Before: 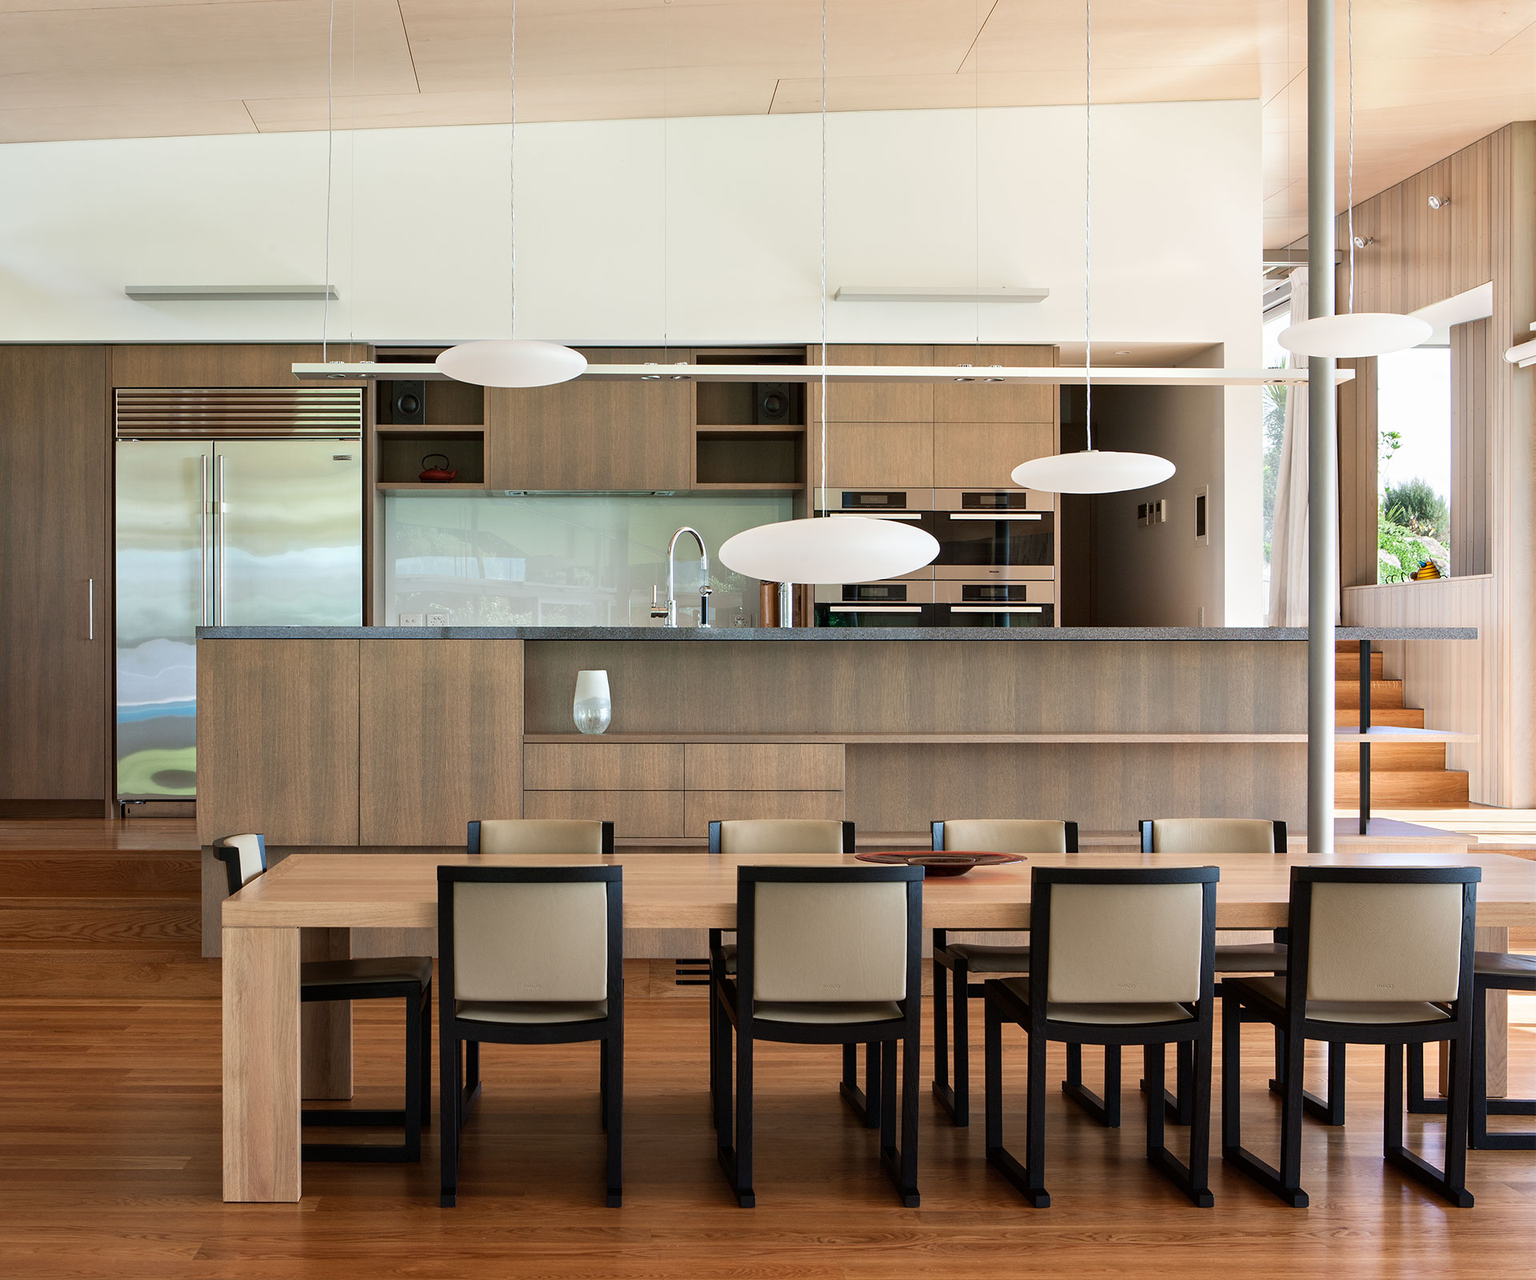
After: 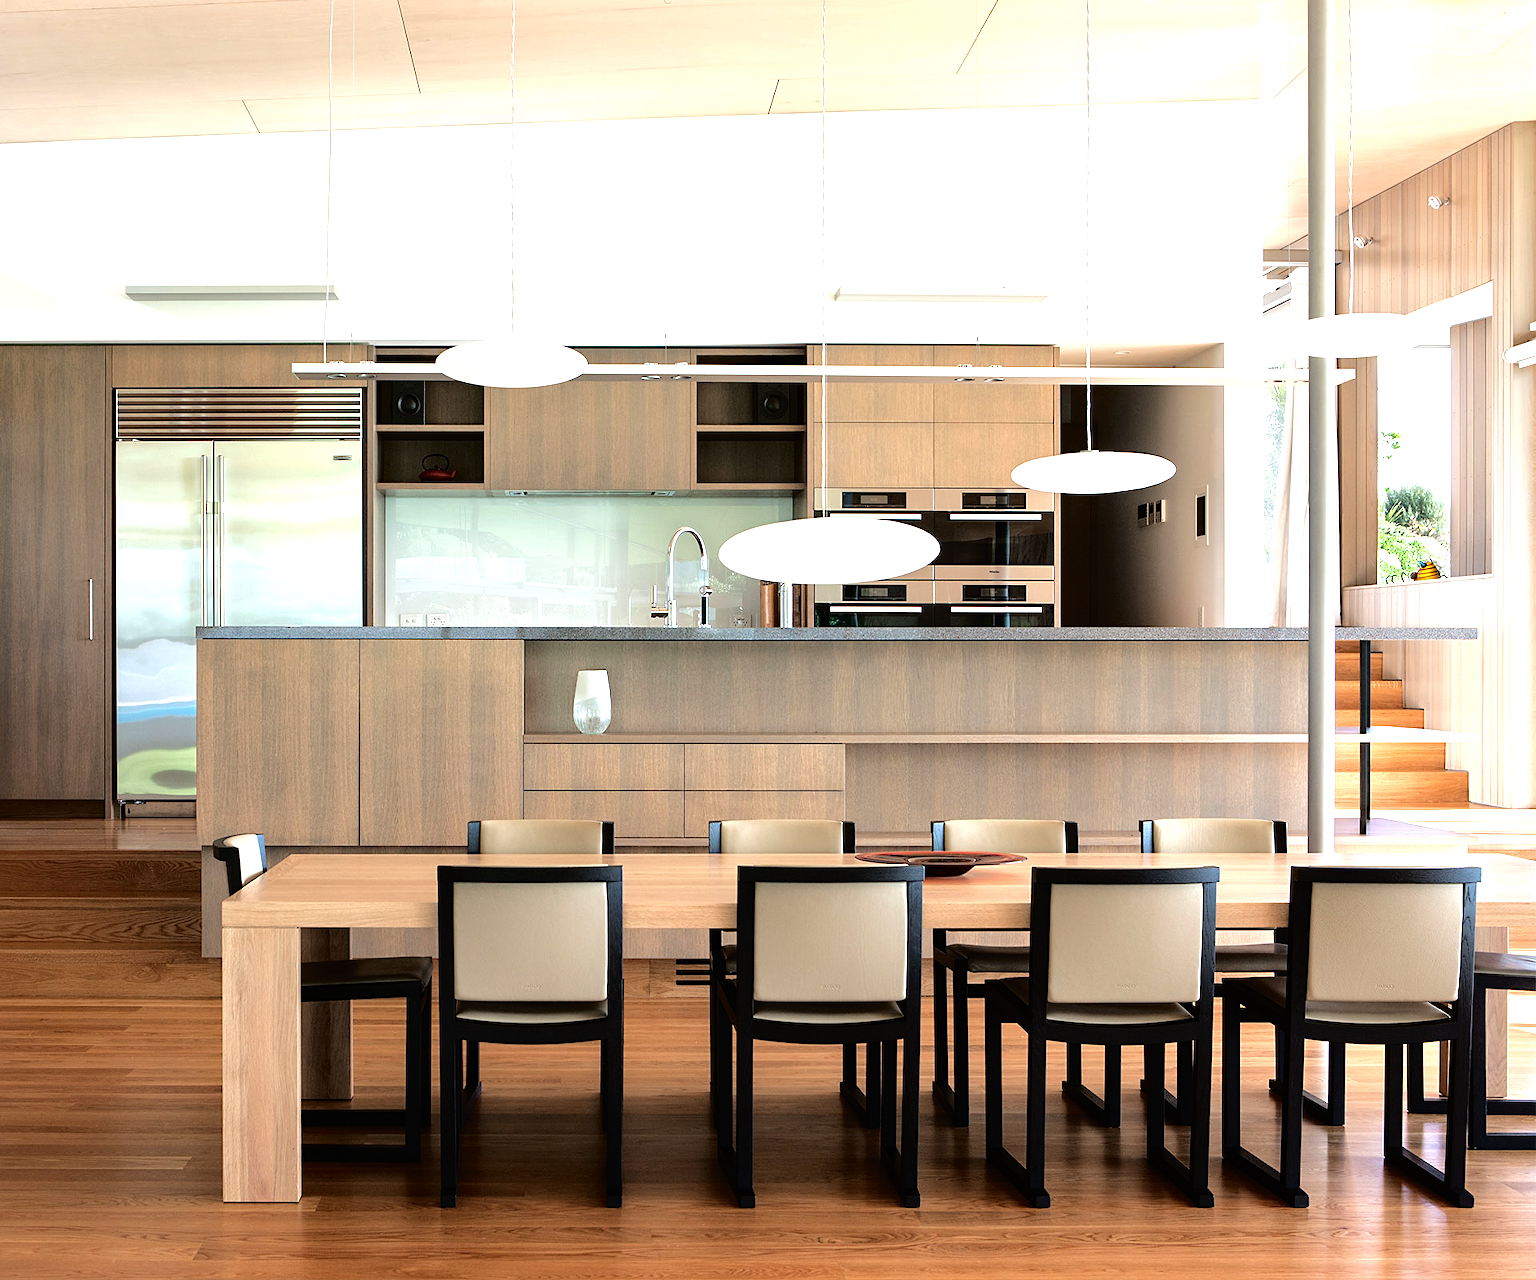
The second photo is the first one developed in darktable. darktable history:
exposure: exposure -0.183 EV, compensate highlight preservation false
sharpen: amount 0.214
tone curve: curves: ch0 [(0, 0) (0.003, 0.006) (0.011, 0.014) (0.025, 0.024) (0.044, 0.035) (0.069, 0.046) (0.1, 0.074) (0.136, 0.115) (0.177, 0.161) (0.224, 0.226) (0.277, 0.293) (0.335, 0.364) (0.399, 0.441) (0.468, 0.52) (0.543, 0.58) (0.623, 0.657) (0.709, 0.72) (0.801, 0.794) (0.898, 0.883) (1, 1)], color space Lab, independent channels, preserve colors none
tone equalizer: -8 EV -1.07 EV, -7 EV -1.01 EV, -6 EV -0.881 EV, -5 EV -0.574 EV, -3 EV 0.6 EV, -2 EV 0.887 EV, -1 EV 1.01 EV, +0 EV 1.07 EV
